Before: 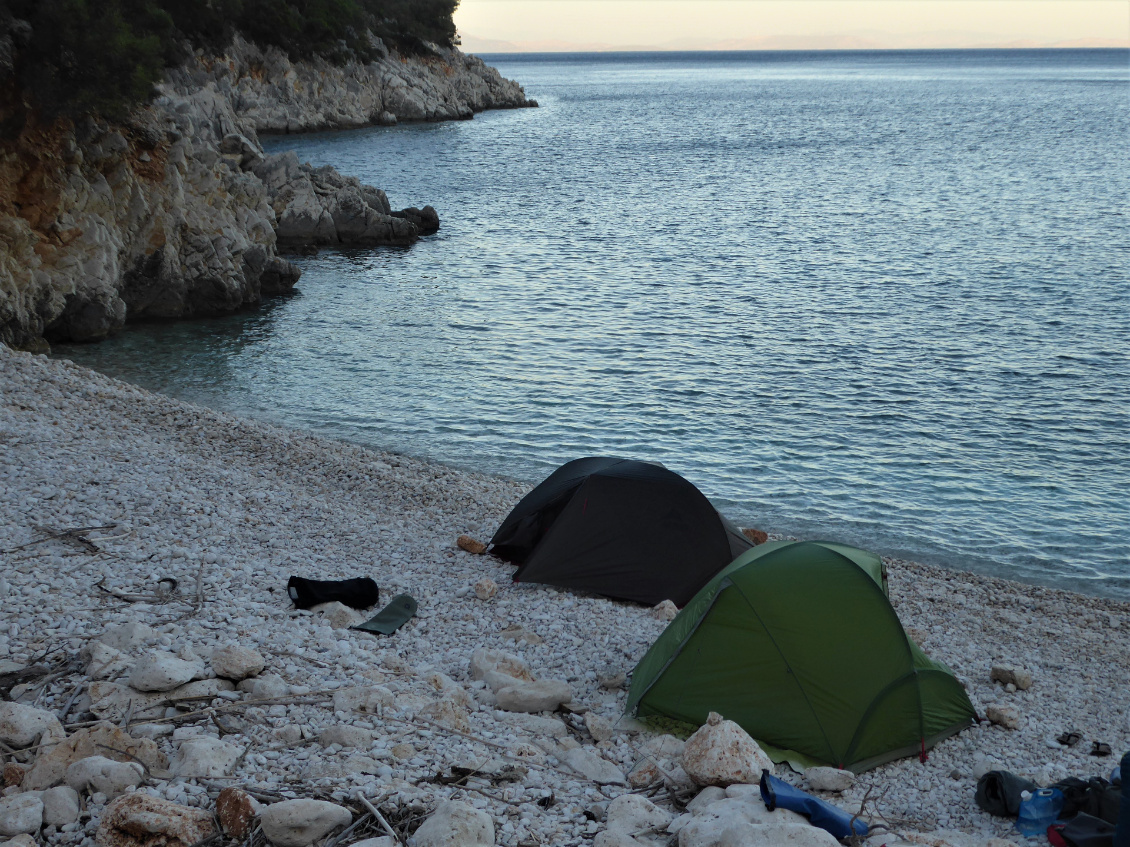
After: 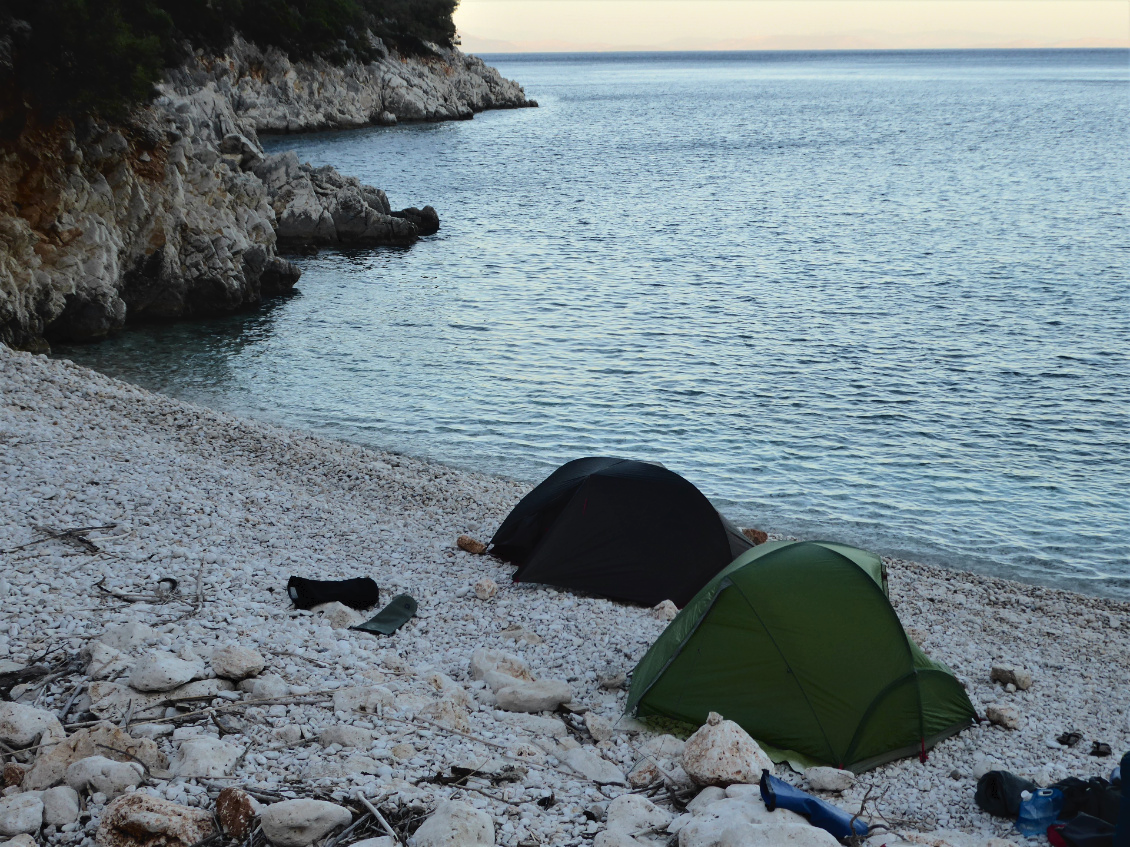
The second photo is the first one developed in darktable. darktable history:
tone curve: curves: ch0 [(0, 0) (0.003, 0.026) (0.011, 0.03) (0.025, 0.038) (0.044, 0.046) (0.069, 0.055) (0.1, 0.075) (0.136, 0.114) (0.177, 0.158) (0.224, 0.215) (0.277, 0.296) (0.335, 0.386) (0.399, 0.479) (0.468, 0.568) (0.543, 0.637) (0.623, 0.707) (0.709, 0.773) (0.801, 0.834) (0.898, 0.896) (1, 1)], color space Lab, independent channels, preserve colors none
